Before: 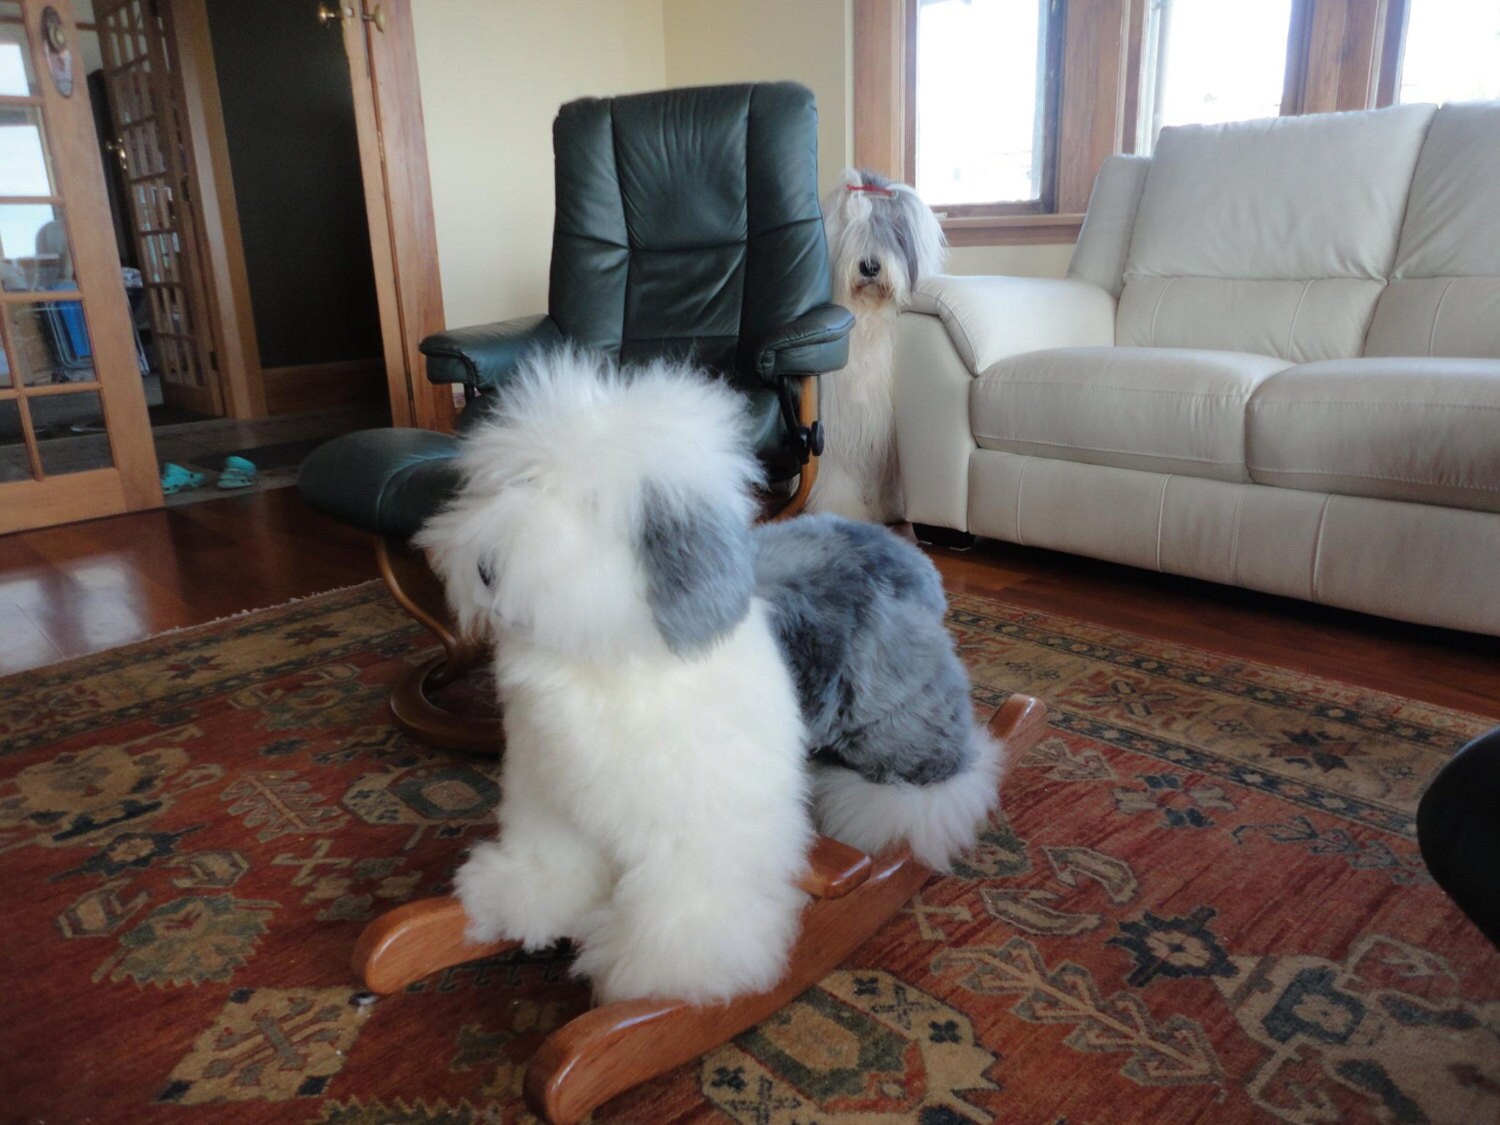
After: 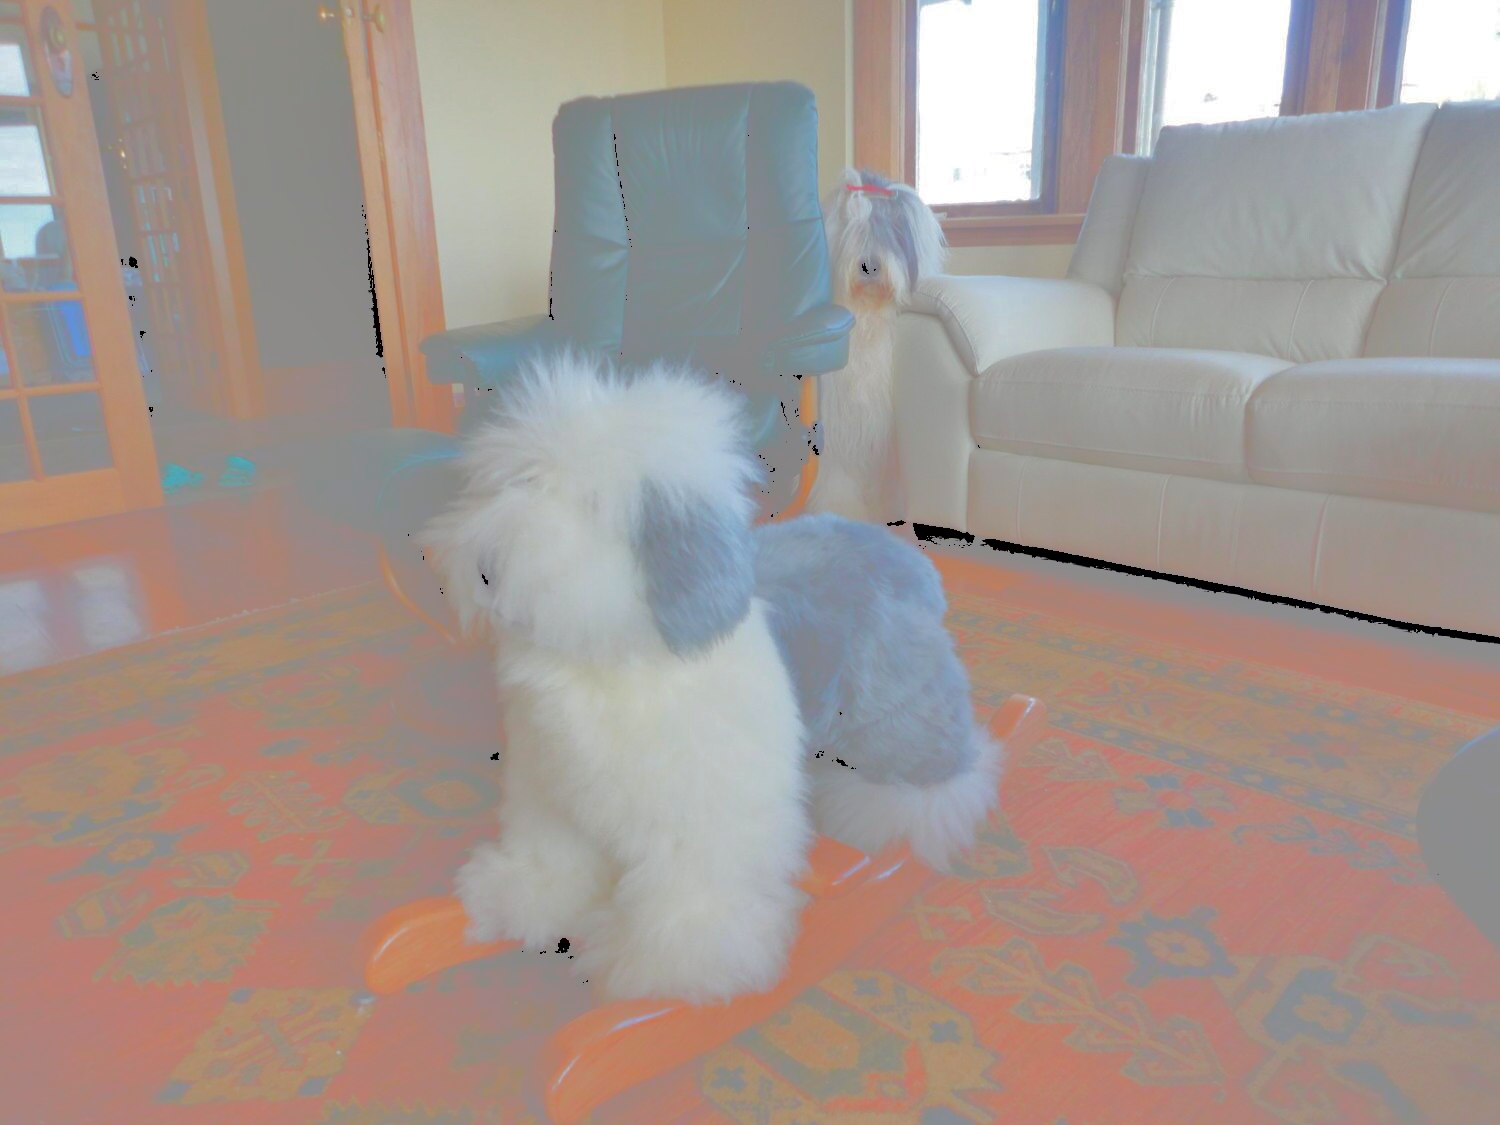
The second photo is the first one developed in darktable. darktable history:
shadows and highlights: soften with gaussian
haze removal: compatibility mode true, adaptive false
tone curve: curves: ch0 [(0, 0) (0.003, 0.6) (0.011, 0.6) (0.025, 0.601) (0.044, 0.601) (0.069, 0.601) (0.1, 0.601) (0.136, 0.602) (0.177, 0.605) (0.224, 0.609) (0.277, 0.615) (0.335, 0.625) (0.399, 0.633) (0.468, 0.654) (0.543, 0.676) (0.623, 0.71) (0.709, 0.753) (0.801, 0.802) (0.898, 0.85) (1, 1)], color space Lab, independent channels, preserve colors none
